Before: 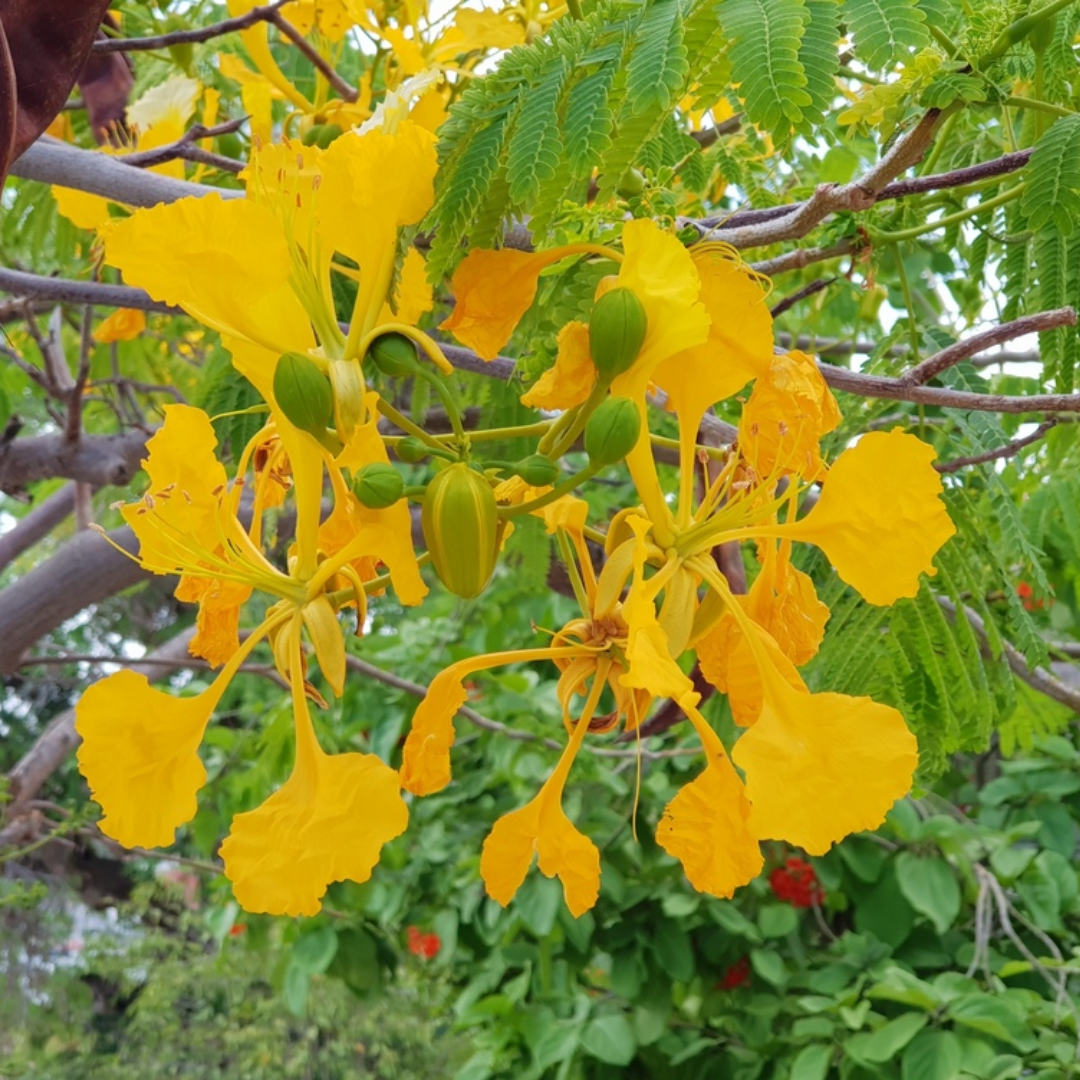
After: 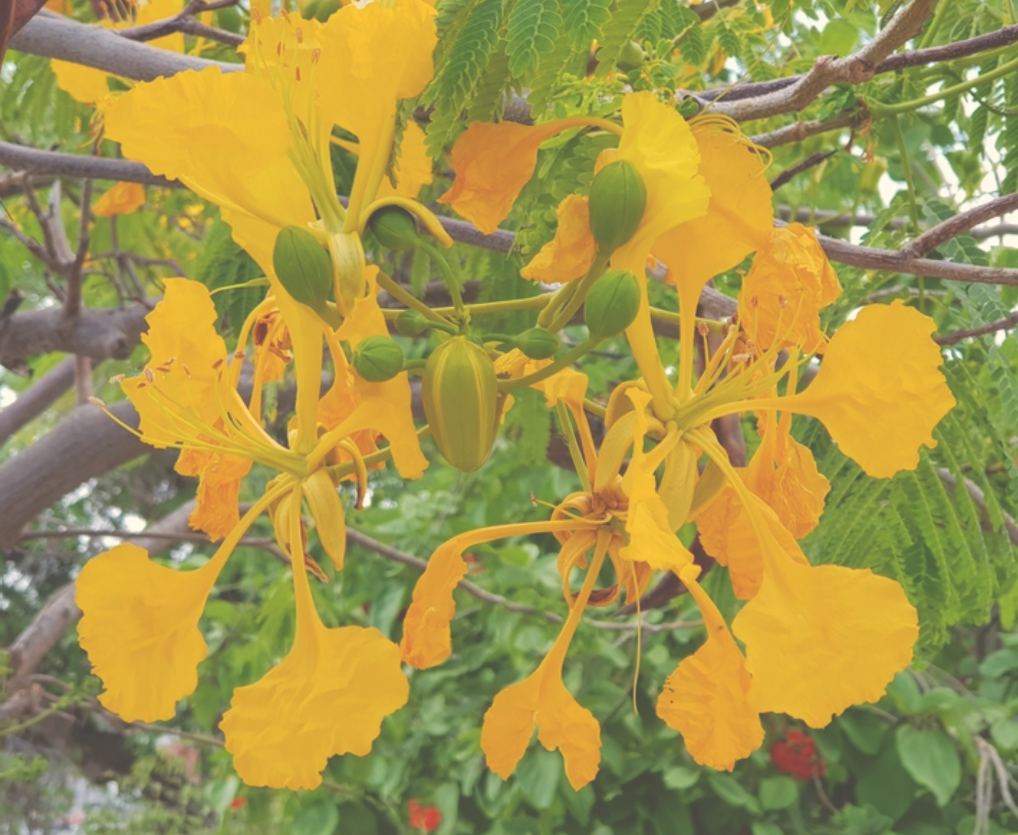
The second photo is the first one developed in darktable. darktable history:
tone equalizer: edges refinement/feathering 500, mask exposure compensation -1.57 EV, preserve details no
crop and rotate: angle 0.099°, top 11.699%, right 5.501%, bottom 10.79%
color calibration: x 0.331, y 0.346, temperature 5590.29 K, saturation algorithm version 1 (2020)
exposure: black level correction -0.062, exposure -0.05 EV, compensate highlight preservation false
